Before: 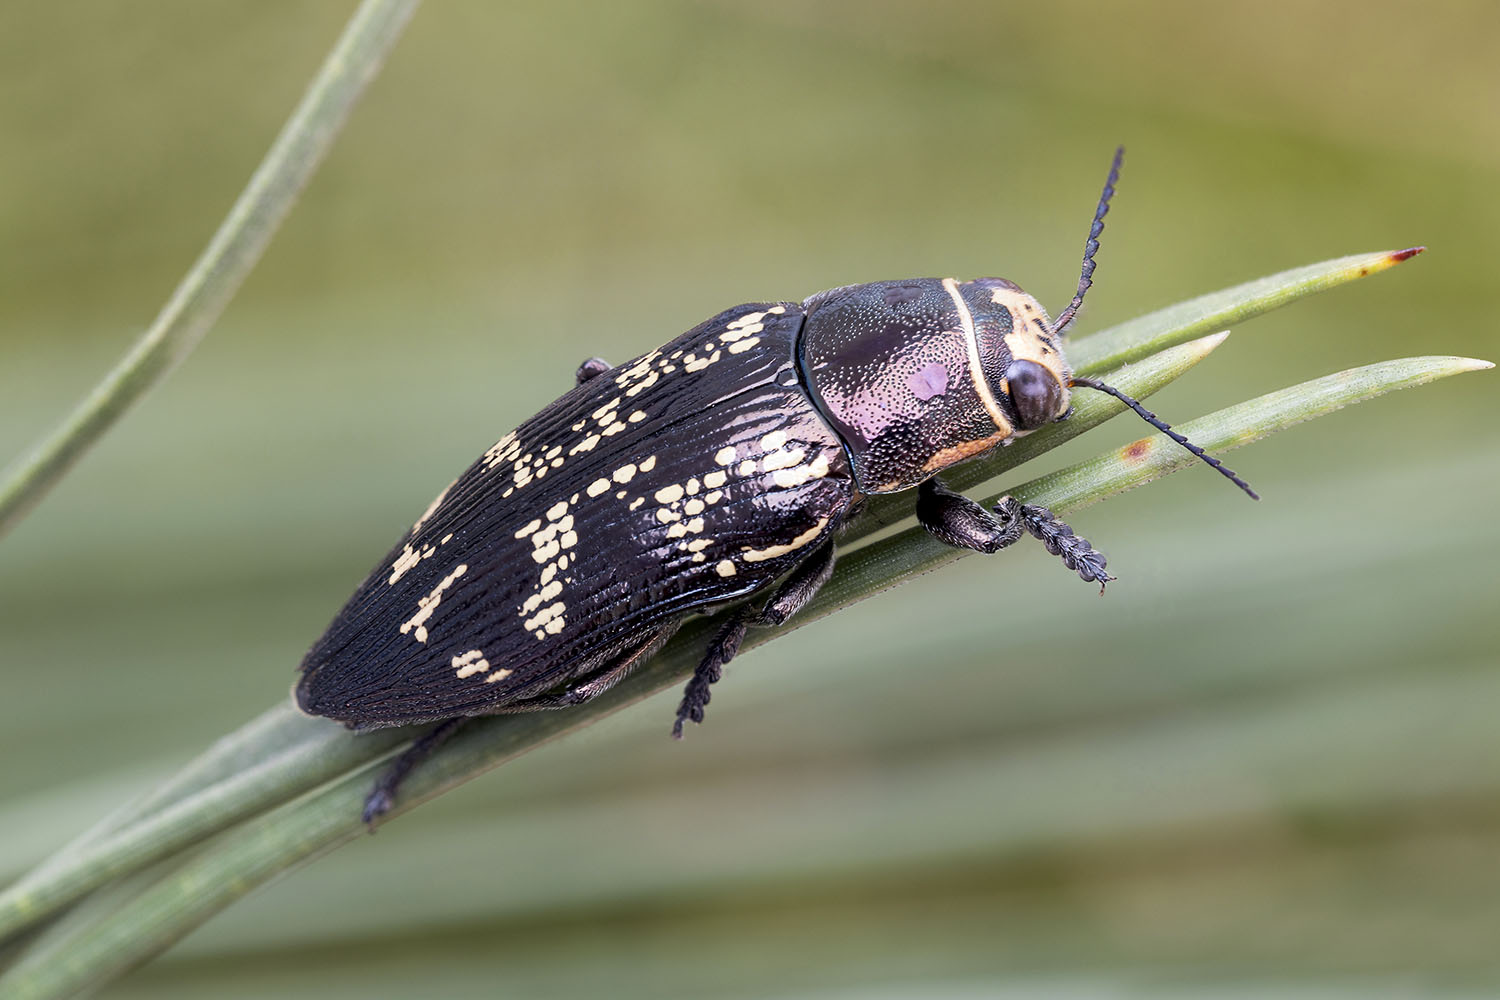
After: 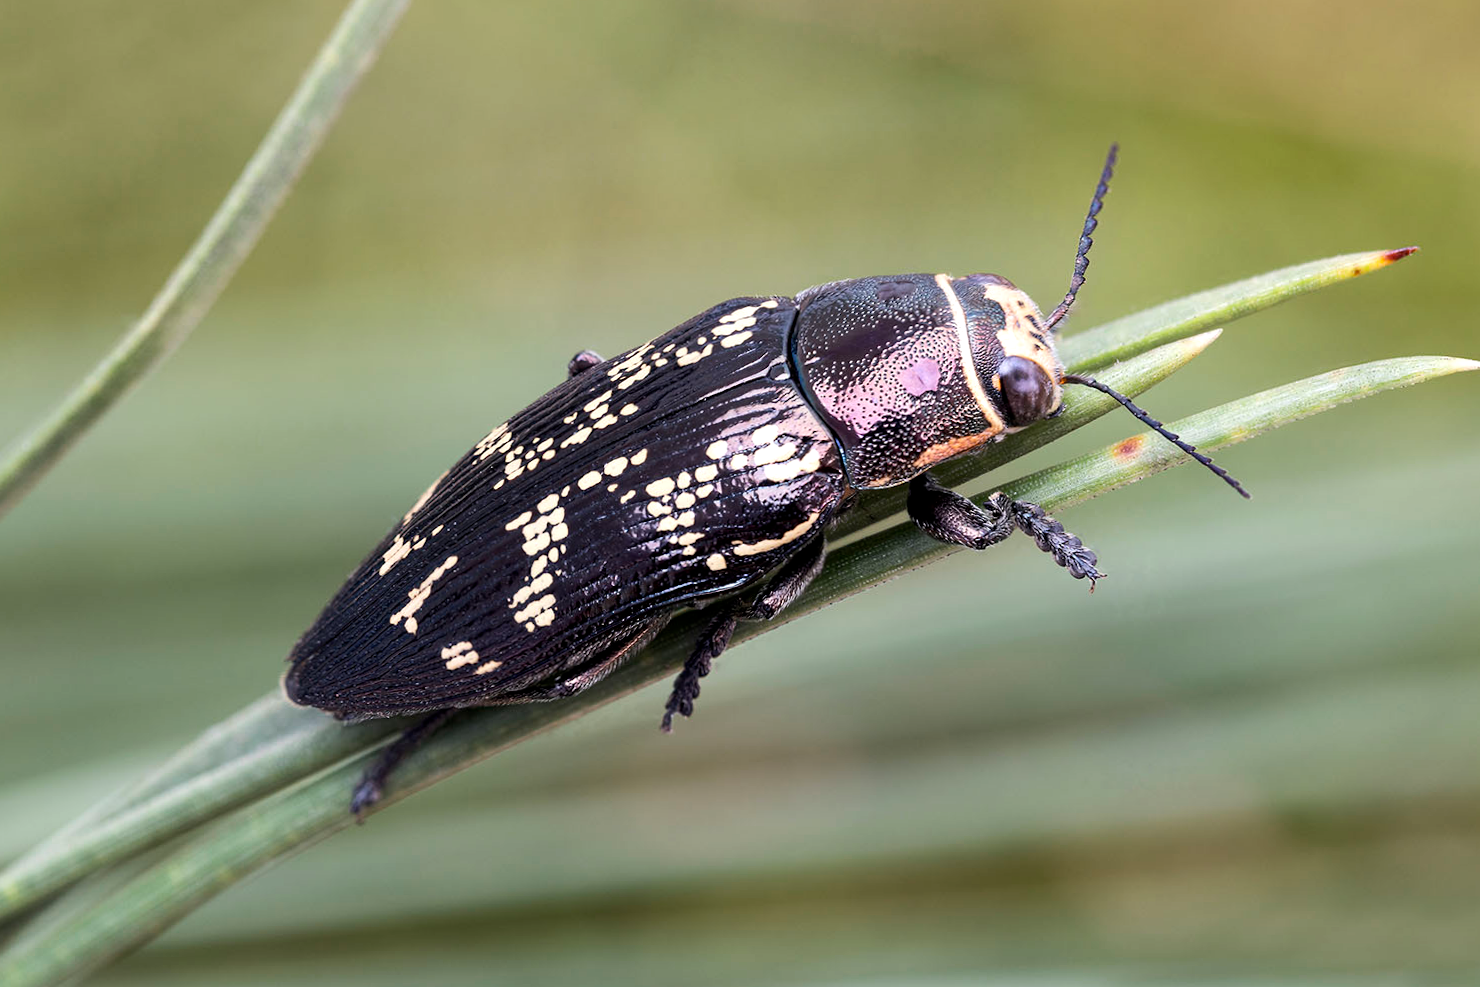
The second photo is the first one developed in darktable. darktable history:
exposure: exposure -0.153 EV, compensate highlight preservation false
tone equalizer: -8 EV -0.417 EV, -7 EV -0.389 EV, -6 EV -0.333 EV, -5 EV -0.222 EV, -3 EV 0.222 EV, -2 EV 0.333 EV, -1 EV 0.389 EV, +0 EV 0.417 EV, edges refinement/feathering 500, mask exposure compensation -1.57 EV, preserve details no
crop and rotate: angle -0.5°
